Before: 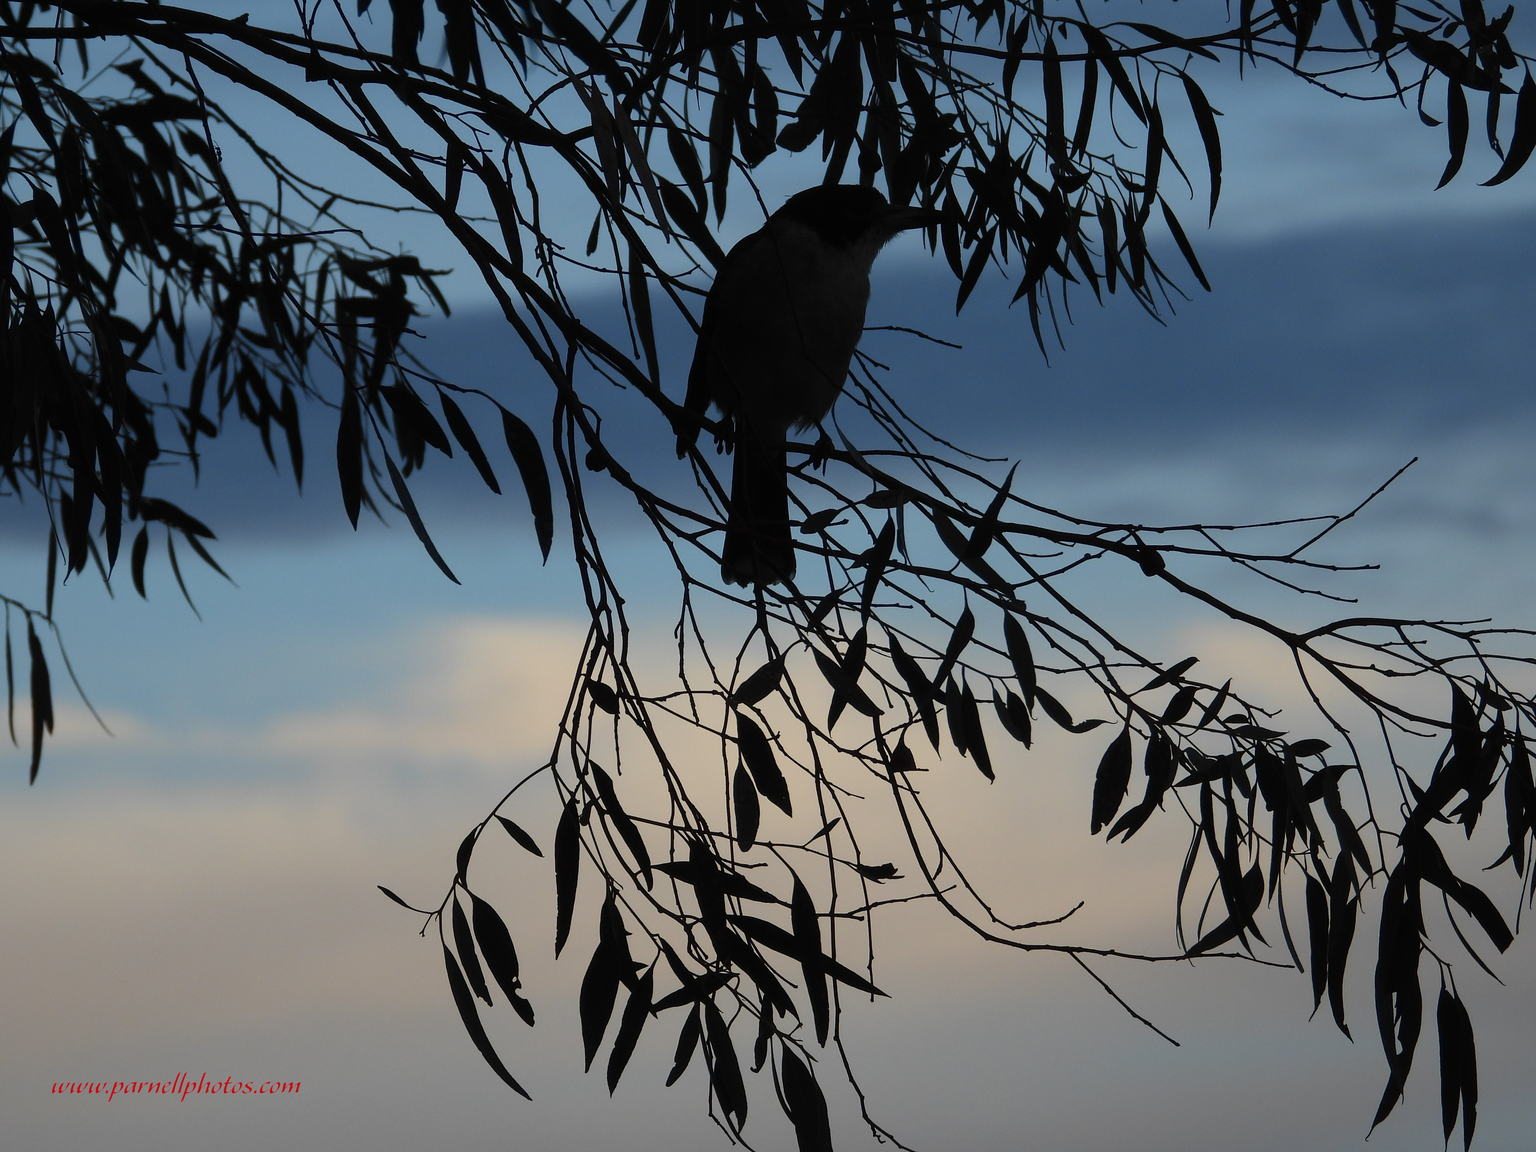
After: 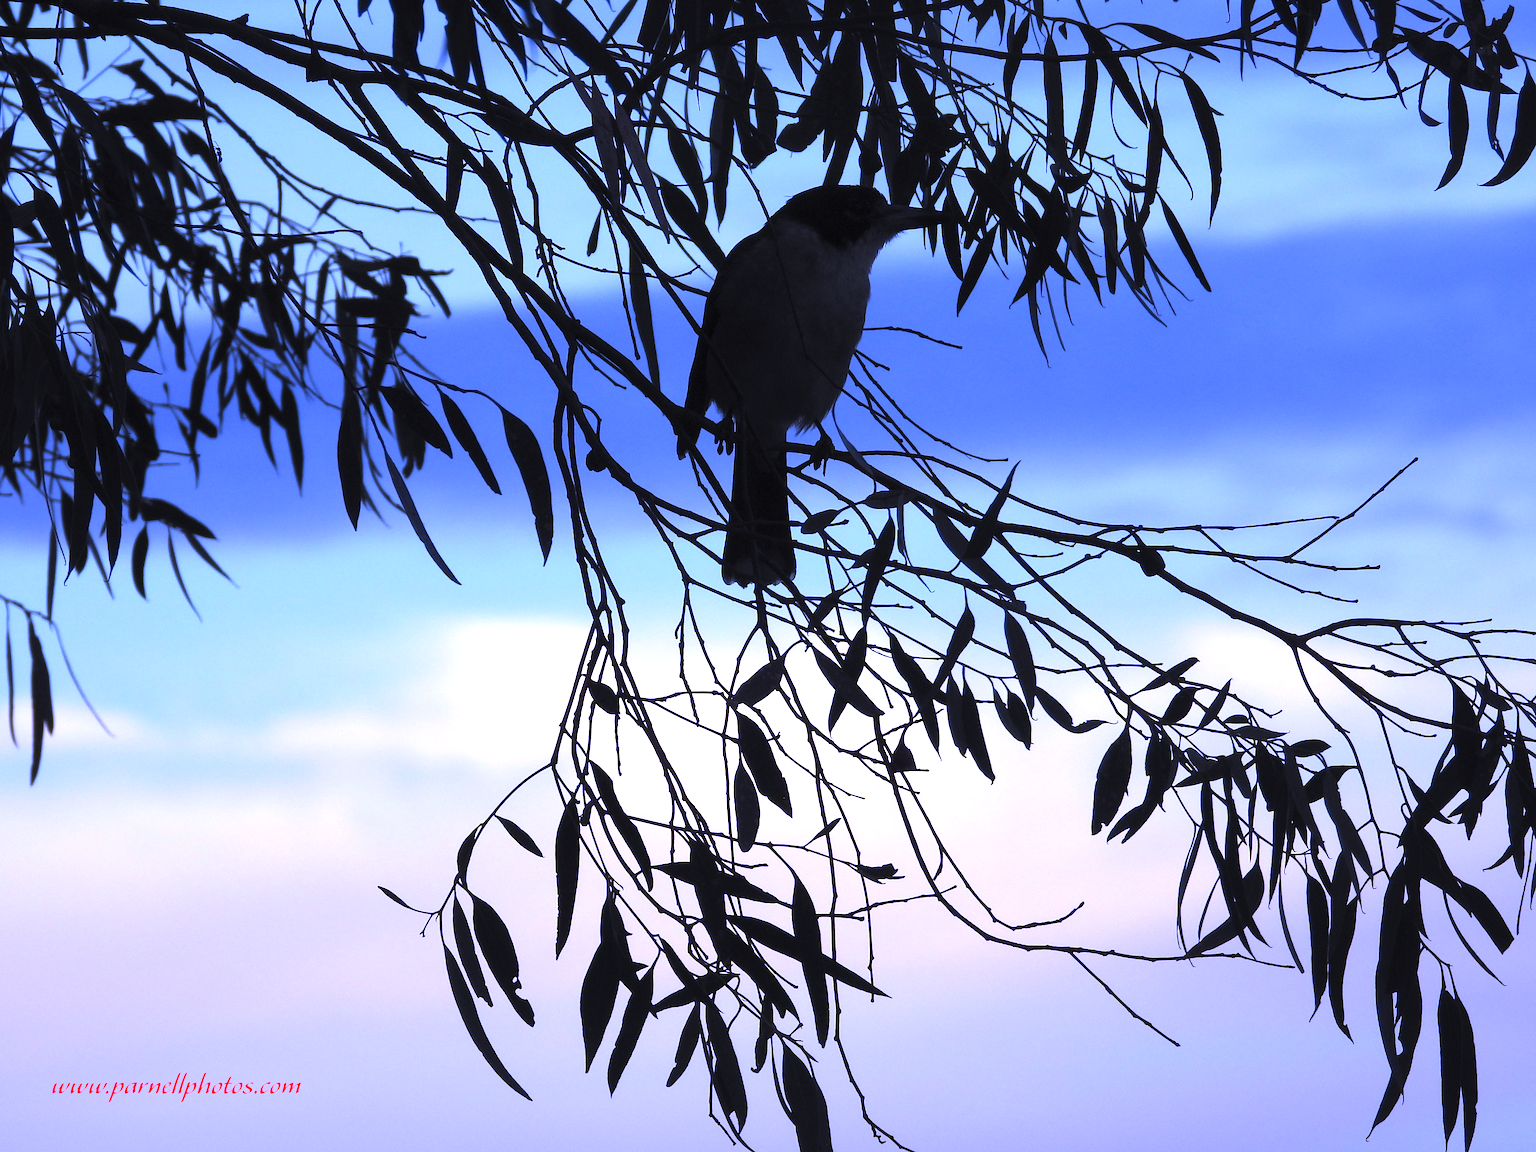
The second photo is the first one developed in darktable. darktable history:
white balance: red 0.98, blue 1.61
exposure: black level correction 0, exposure 1.35 EV, compensate exposure bias true, compensate highlight preservation false
